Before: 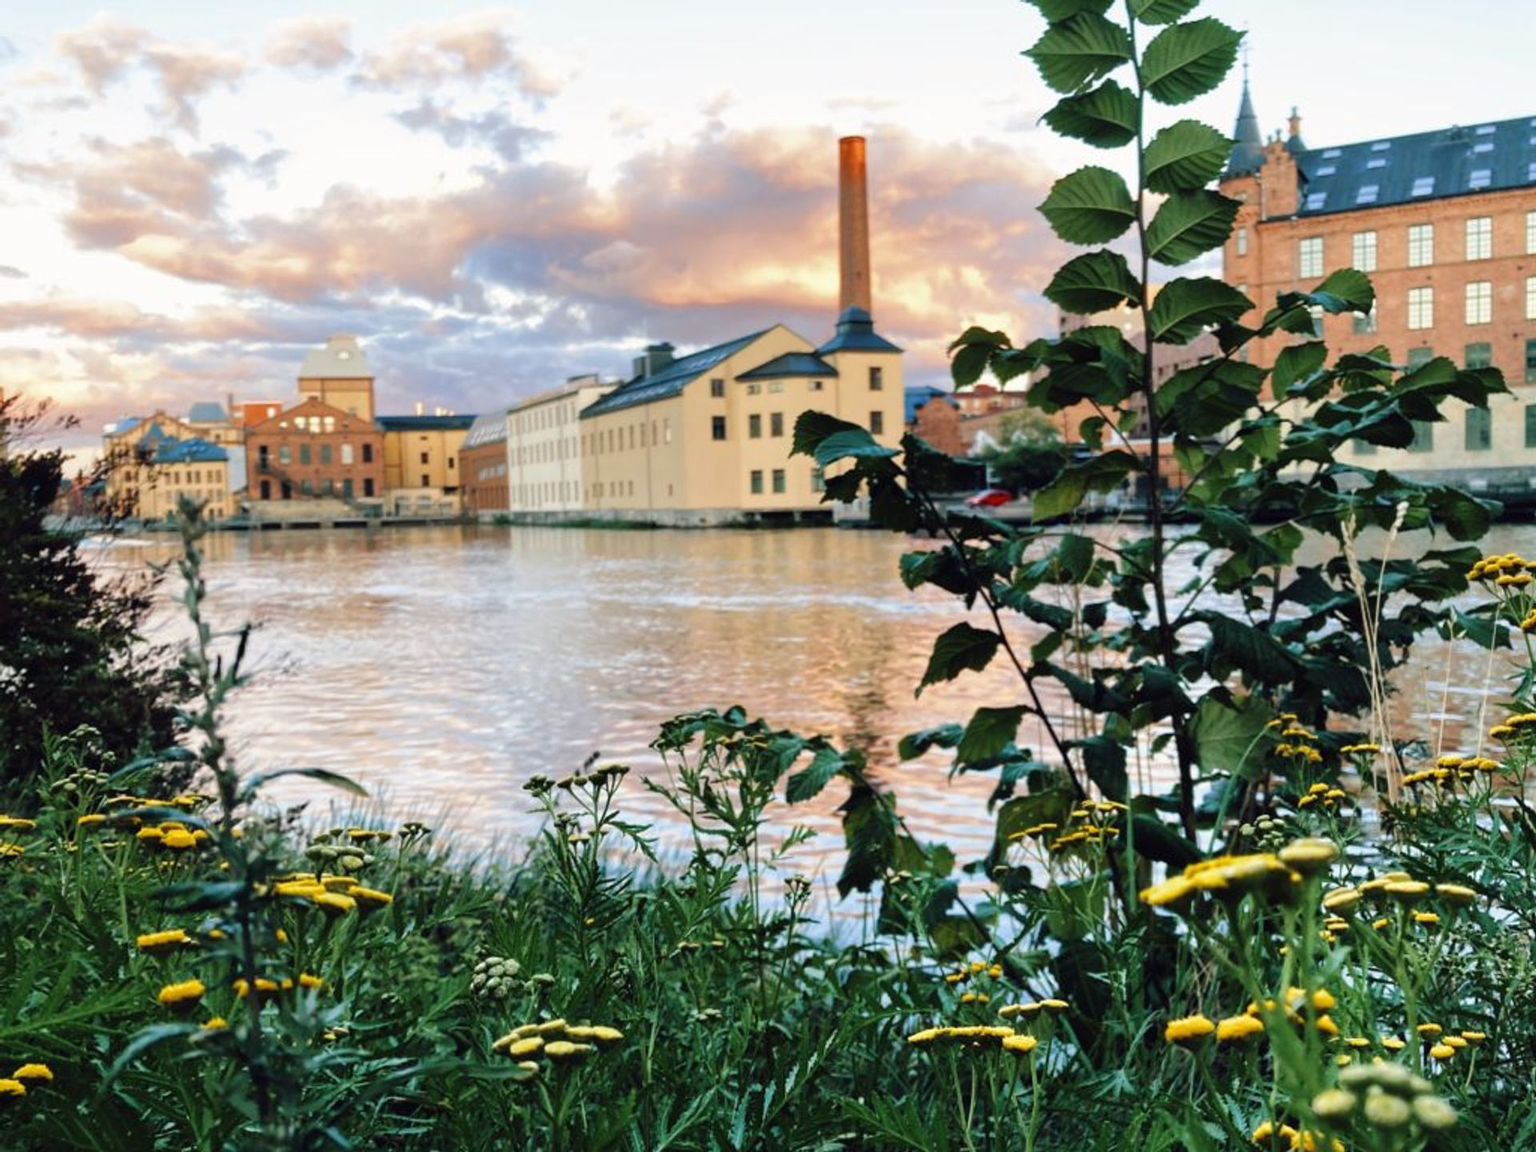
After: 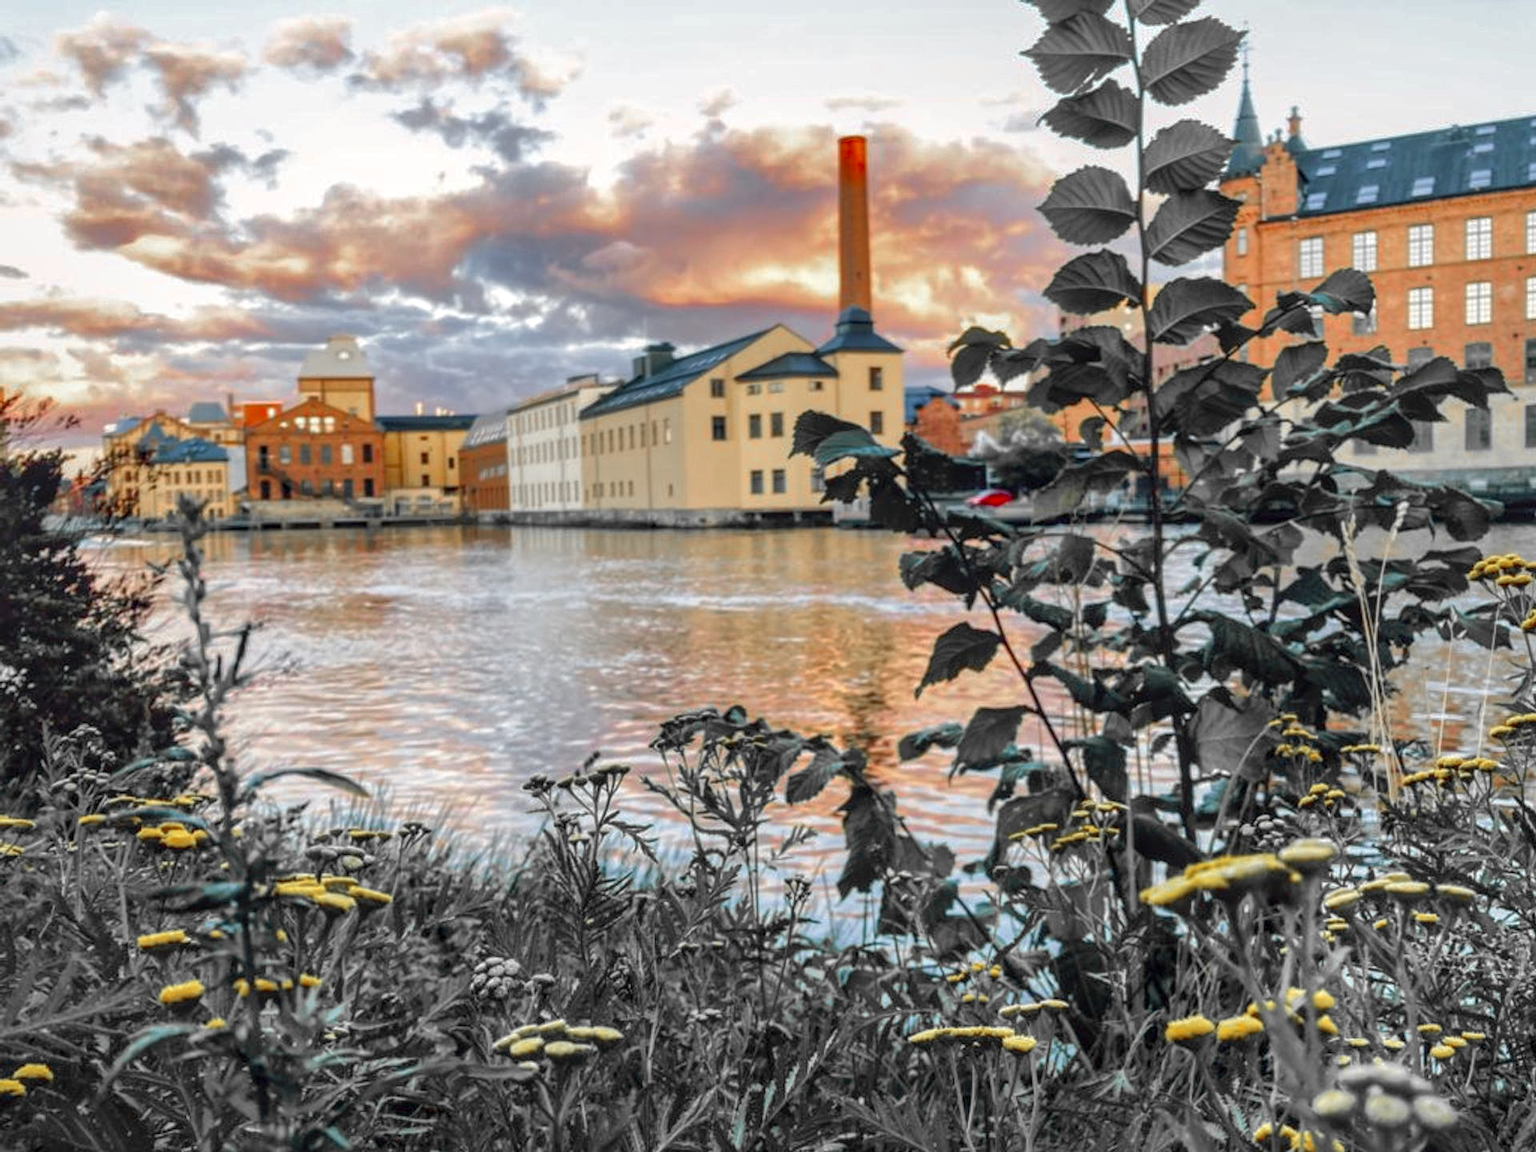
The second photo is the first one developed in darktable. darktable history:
shadows and highlights: on, module defaults
color zones: curves: ch1 [(0, 0.679) (0.143, 0.647) (0.286, 0.261) (0.378, -0.011) (0.571, 0.396) (0.714, 0.399) (0.857, 0.406) (1, 0.679)], mix 24.67%
local contrast: highlights 4%, shadows 2%, detail 134%
